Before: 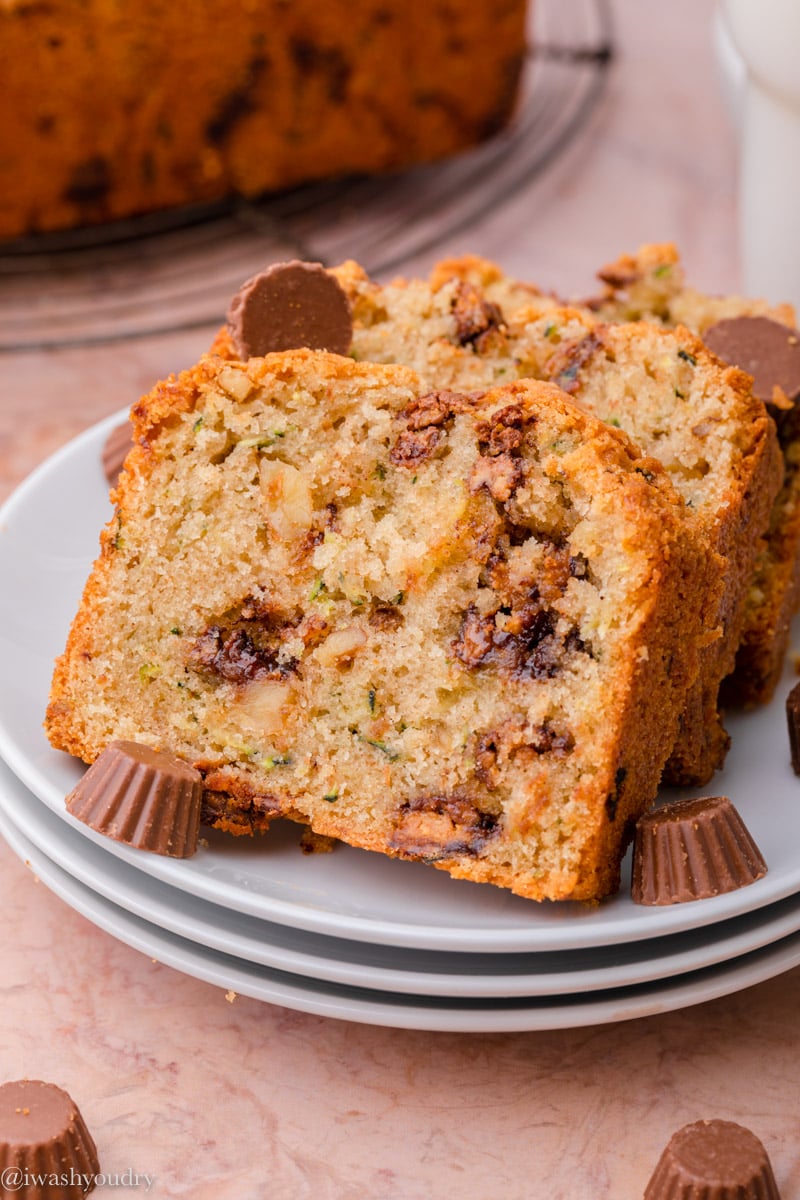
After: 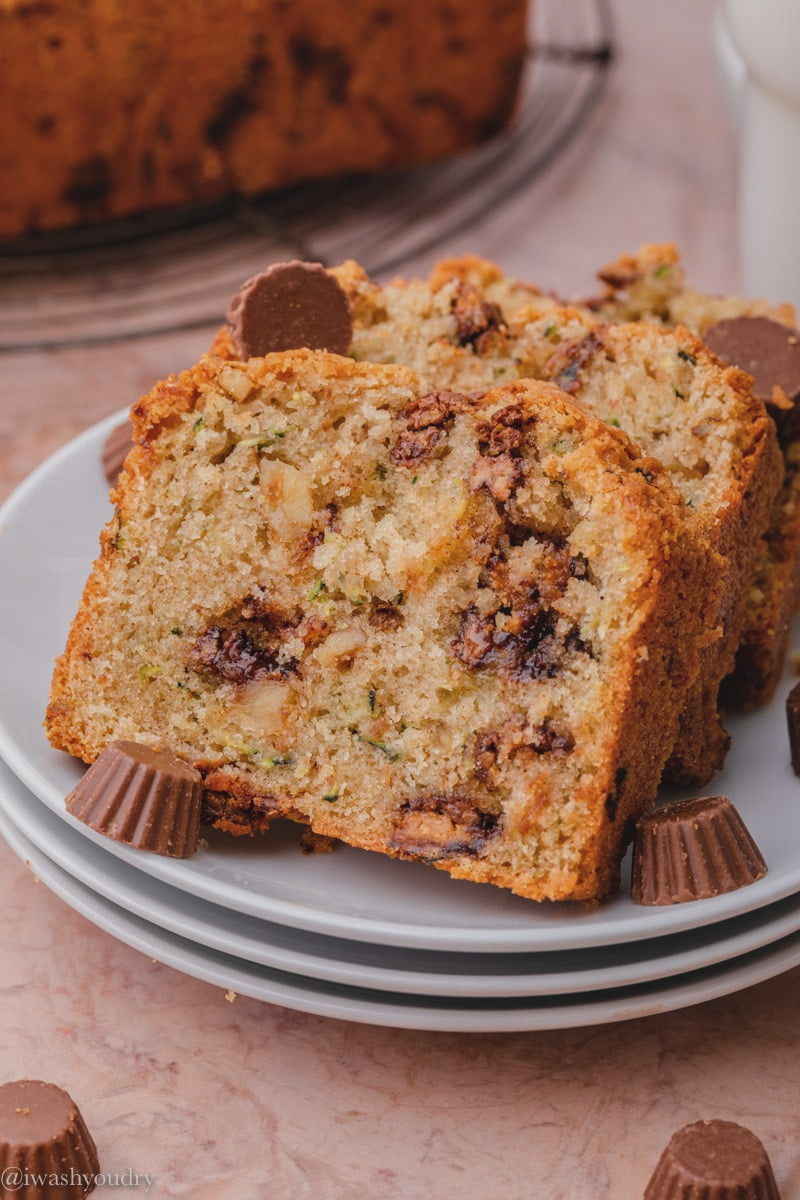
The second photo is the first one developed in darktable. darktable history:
exposure: black level correction -0.015, exposure -0.5 EV, compensate highlight preservation false
local contrast: on, module defaults
white balance: emerald 1
